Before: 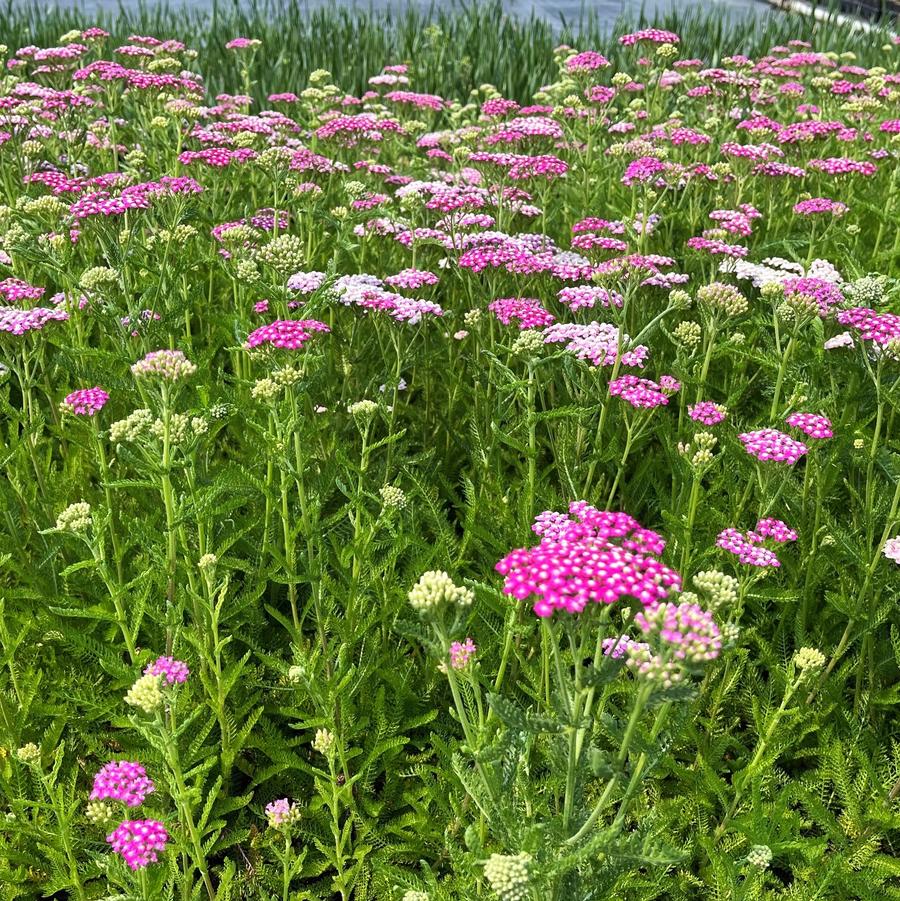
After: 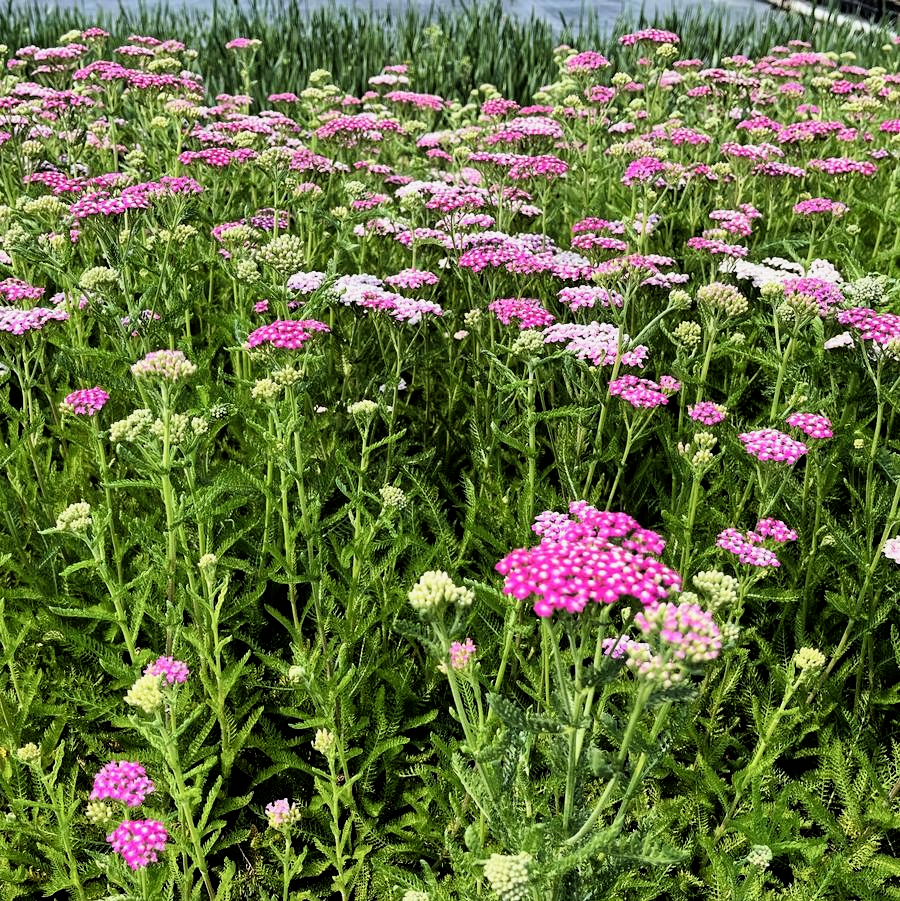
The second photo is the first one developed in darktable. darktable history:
filmic rgb: black relative exposure -4.05 EV, white relative exposure 2.98 EV, hardness 2.99, contrast 1.484, iterations of high-quality reconstruction 0
